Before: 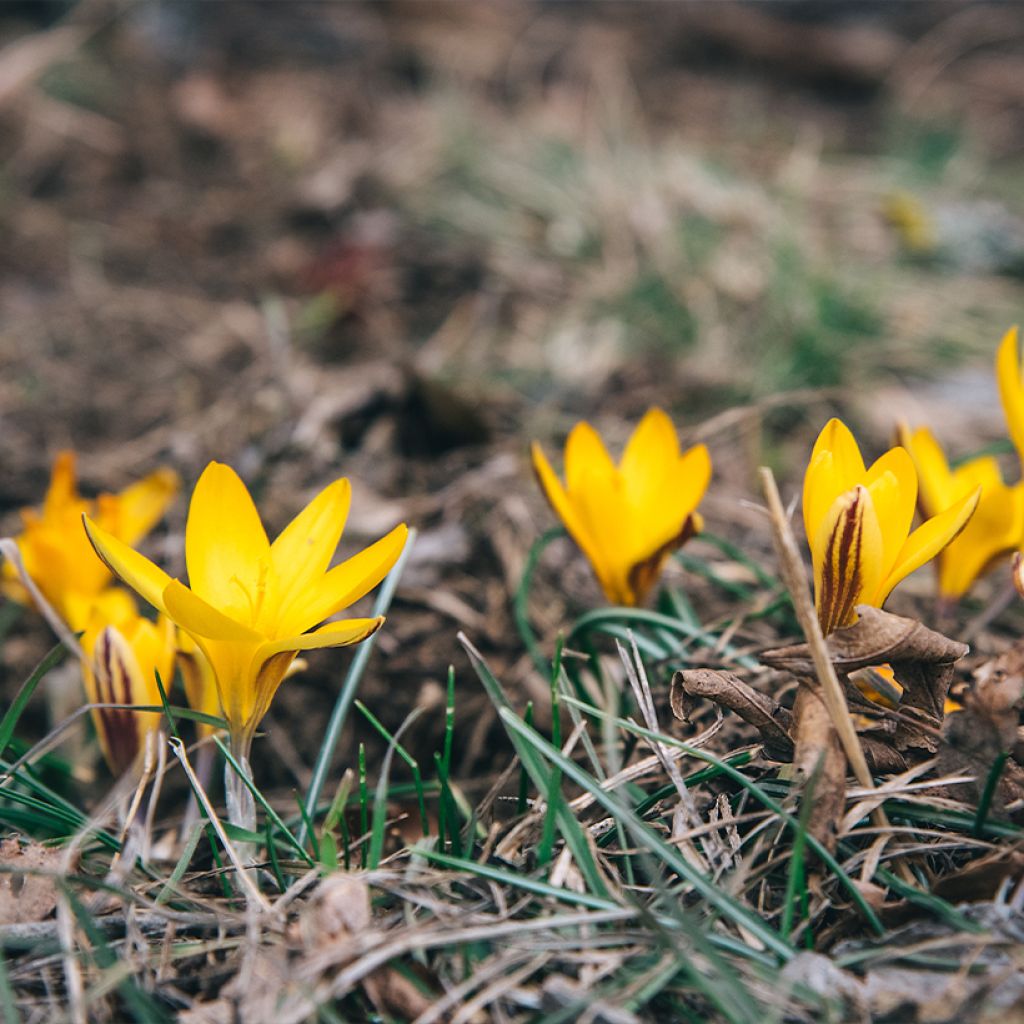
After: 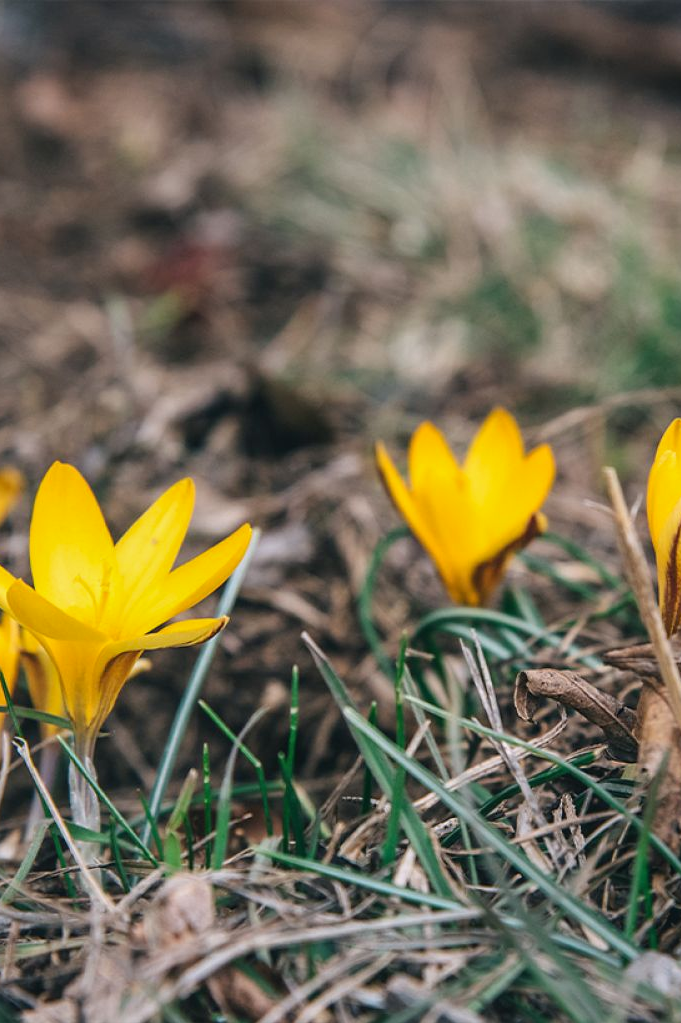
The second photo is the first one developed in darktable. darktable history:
local contrast: detail 109%
crop and rotate: left 15.245%, right 18.21%
